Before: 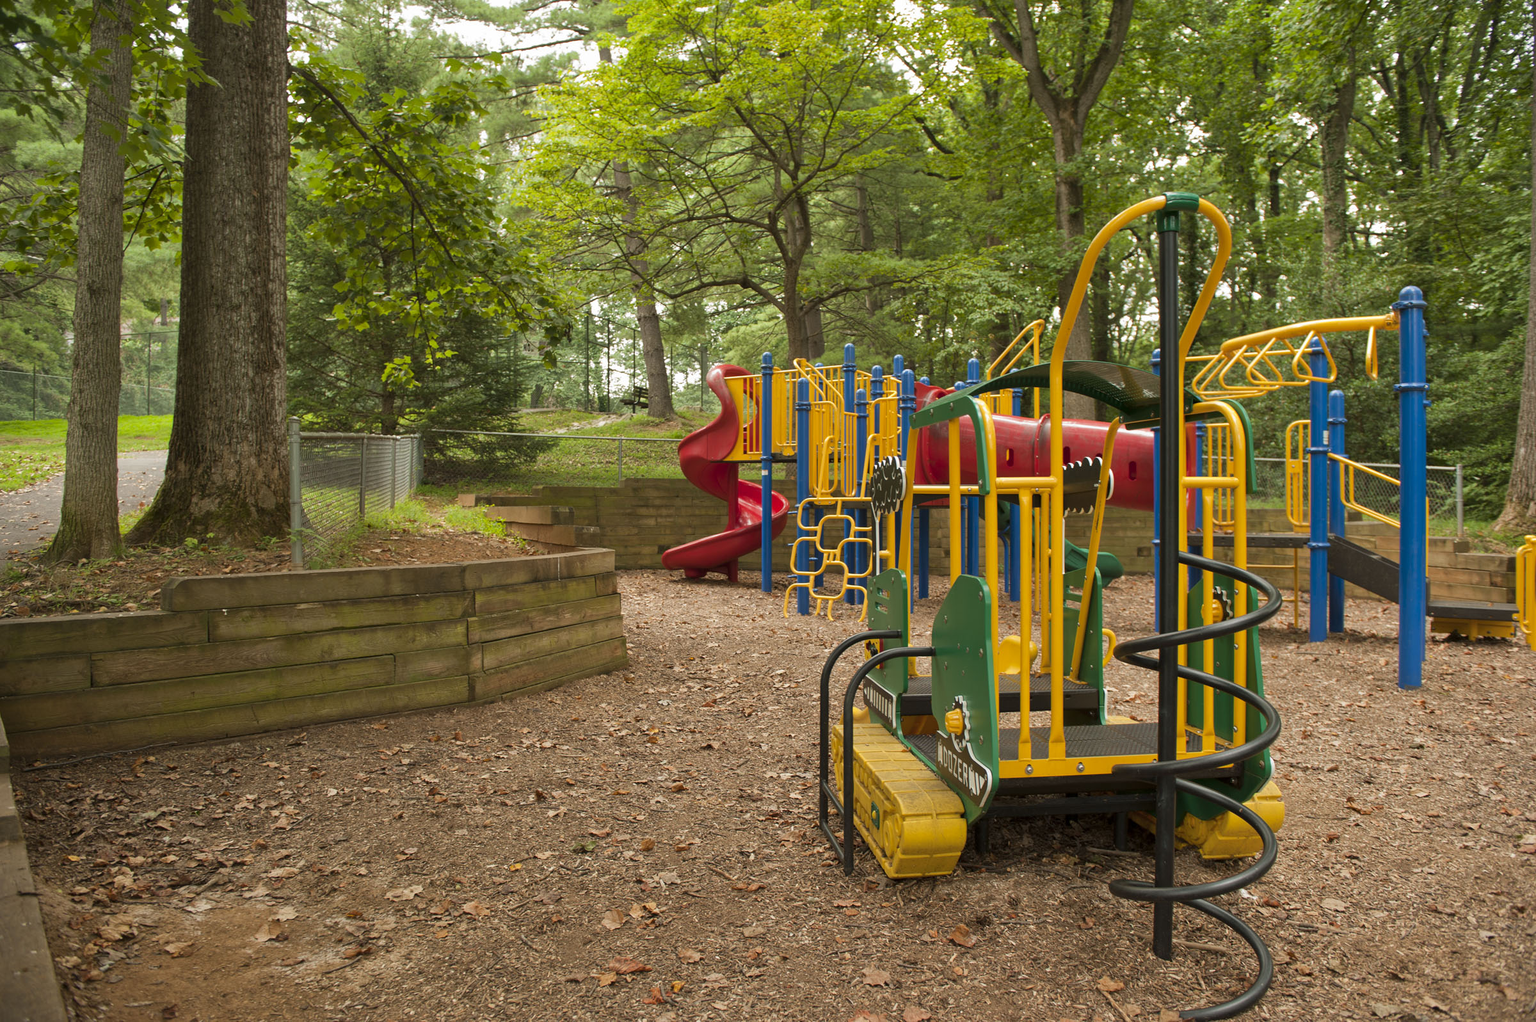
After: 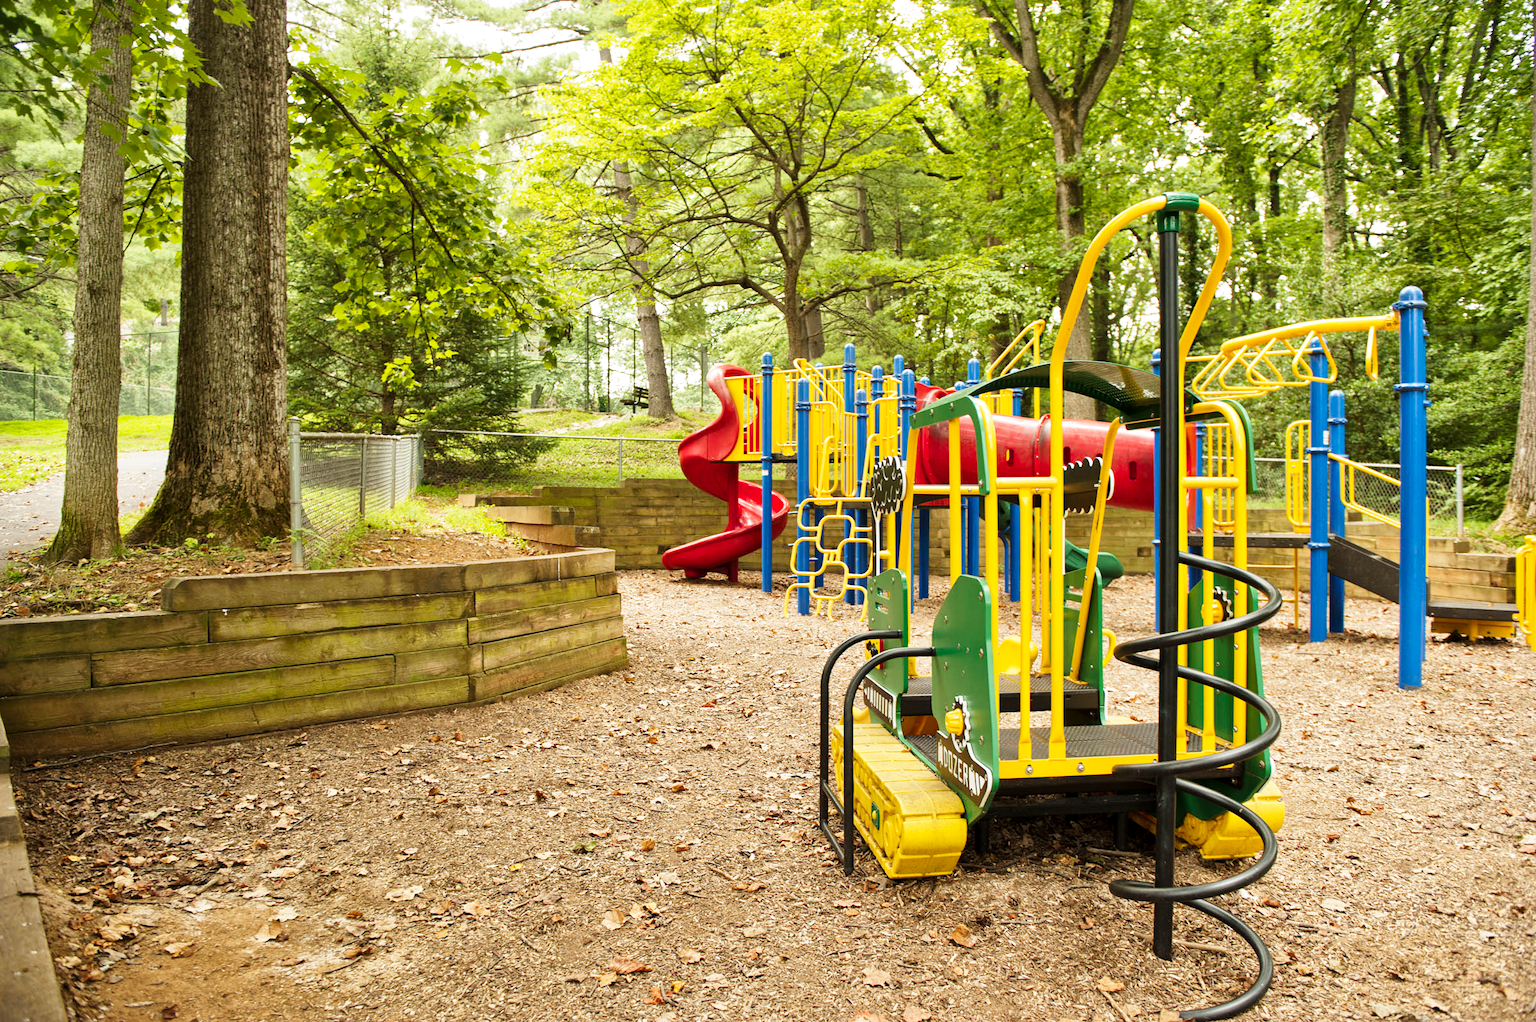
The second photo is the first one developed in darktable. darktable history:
base curve: curves: ch0 [(0, 0) (0, 0.001) (0.001, 0.001) (0.004, 0.002) (0.007, 0.004) (0.015, 0.013) (0.033, 0.045) (0.052, 0.096) (0.075, 0.17) (0.099, 0.241) (0.163, 0.42) (0.219, 0.55) (0.259, 0.616) (0.327, 0.722) (0.365, 0.765) (0.522, 0.873) (0.547, 0.881) (0.689, 0.919) (0.826, 0.952) (1, 1)], preserve colors none
local contrast: mode bilateral grid, contrast 20, coarseness 50, detail 120%, midtone range 0.2
exposure: compensate highlight preservation false
